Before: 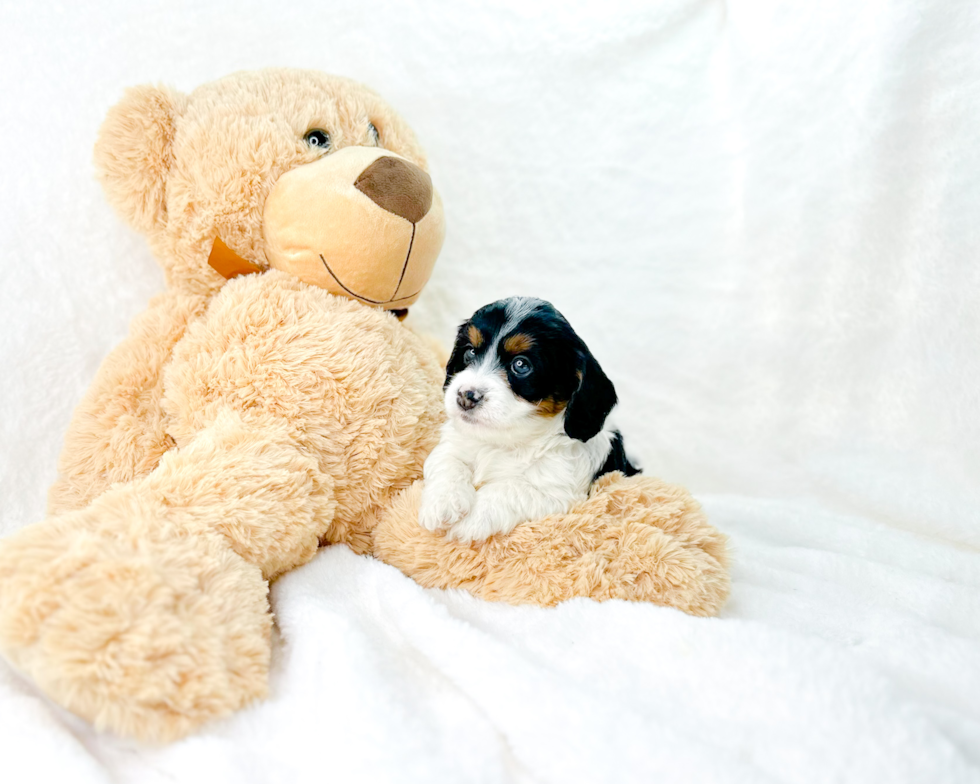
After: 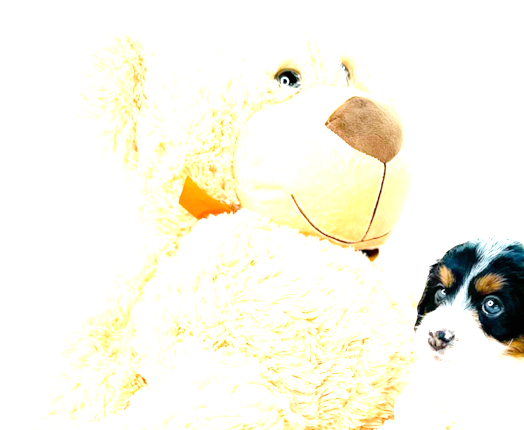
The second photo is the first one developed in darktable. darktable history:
crop and rotate: left 3.032%, top 7.661%, right 43.435%, bottom 37.411%
tone equalizer: on, module defaults
exposure: black level correction 0, exposure 1.2 EV, compensate highlight preservation false
